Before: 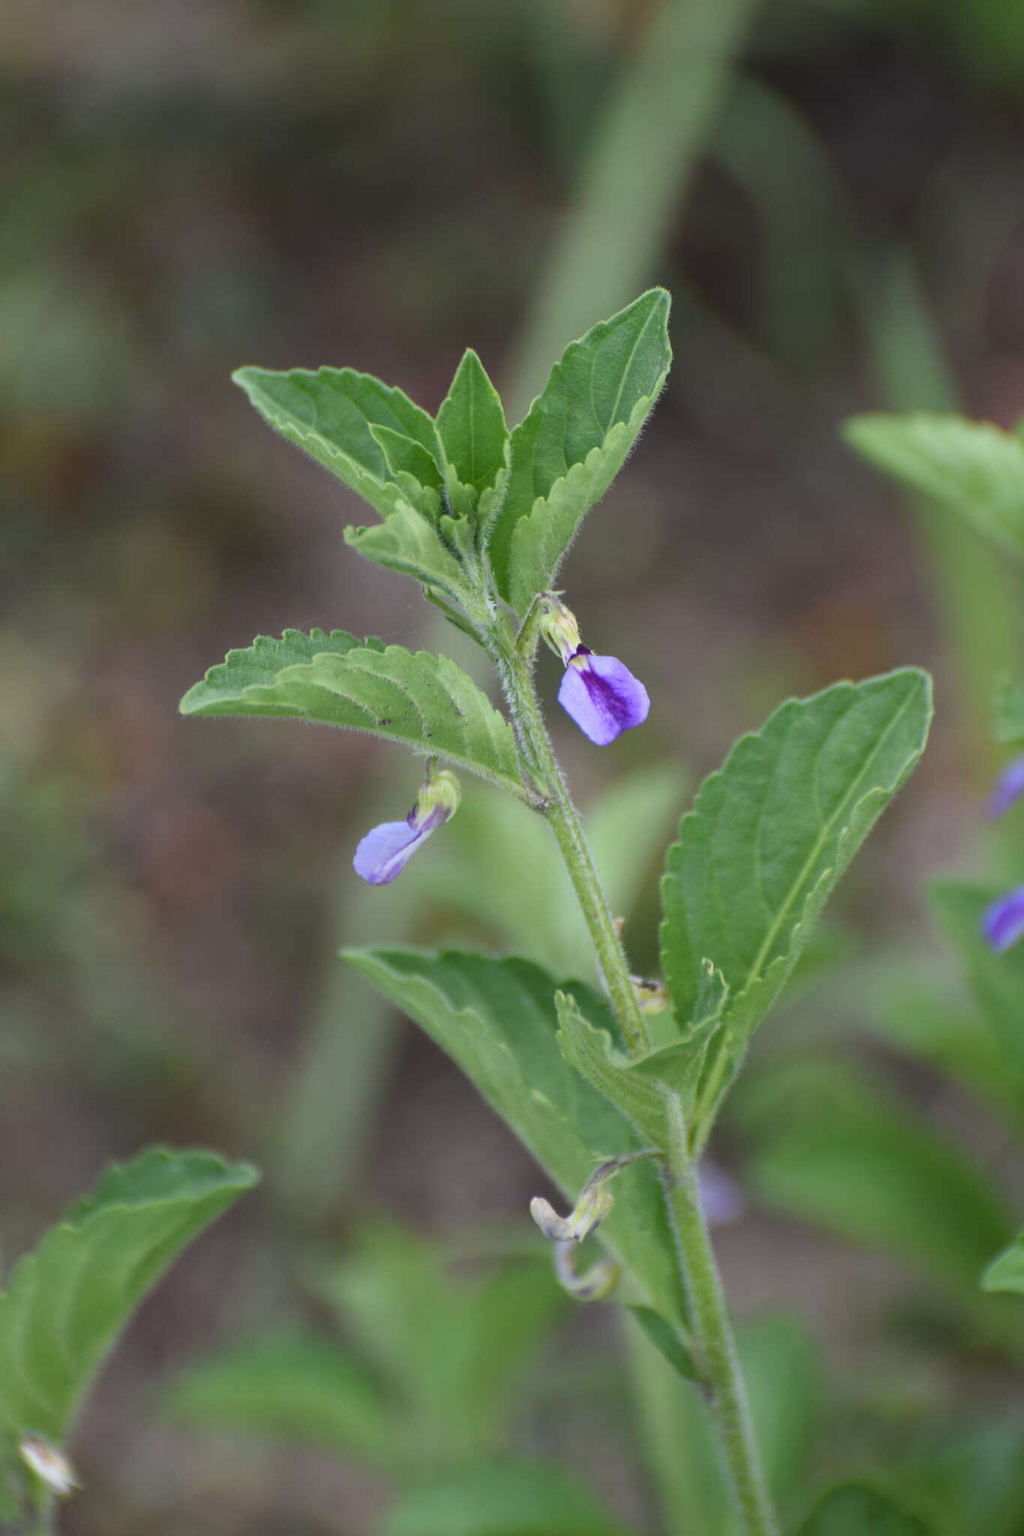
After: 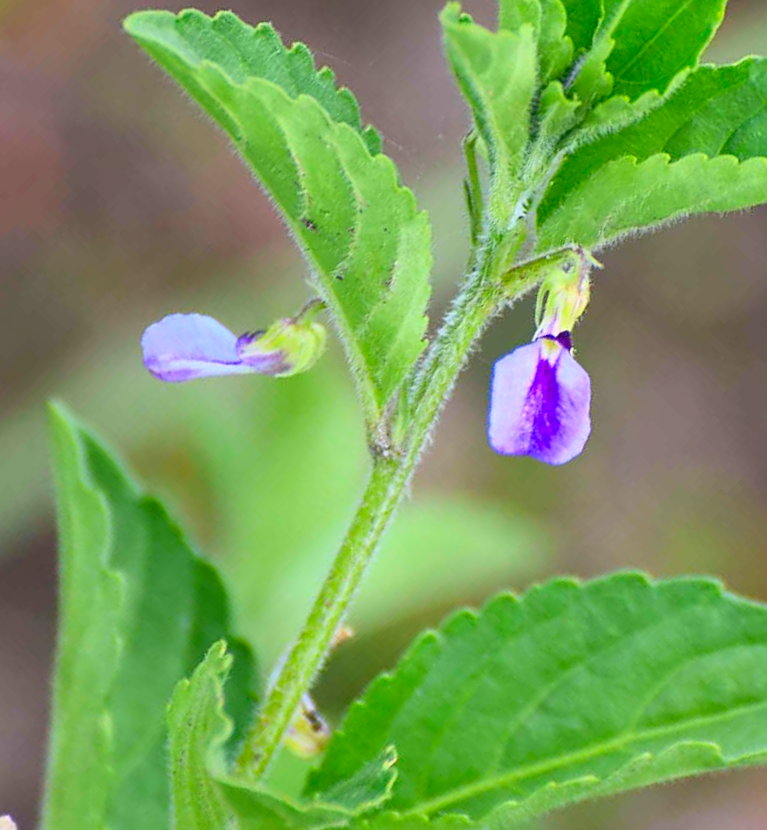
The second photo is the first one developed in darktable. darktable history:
contrast brightness saturation: contrast 0.198, brightness 0.204, saturation 0.8
crop and rotate: angle -44.41°, top 16.807%, right 0.8%, bottom 11.624%
sharpen: on, module defaults
